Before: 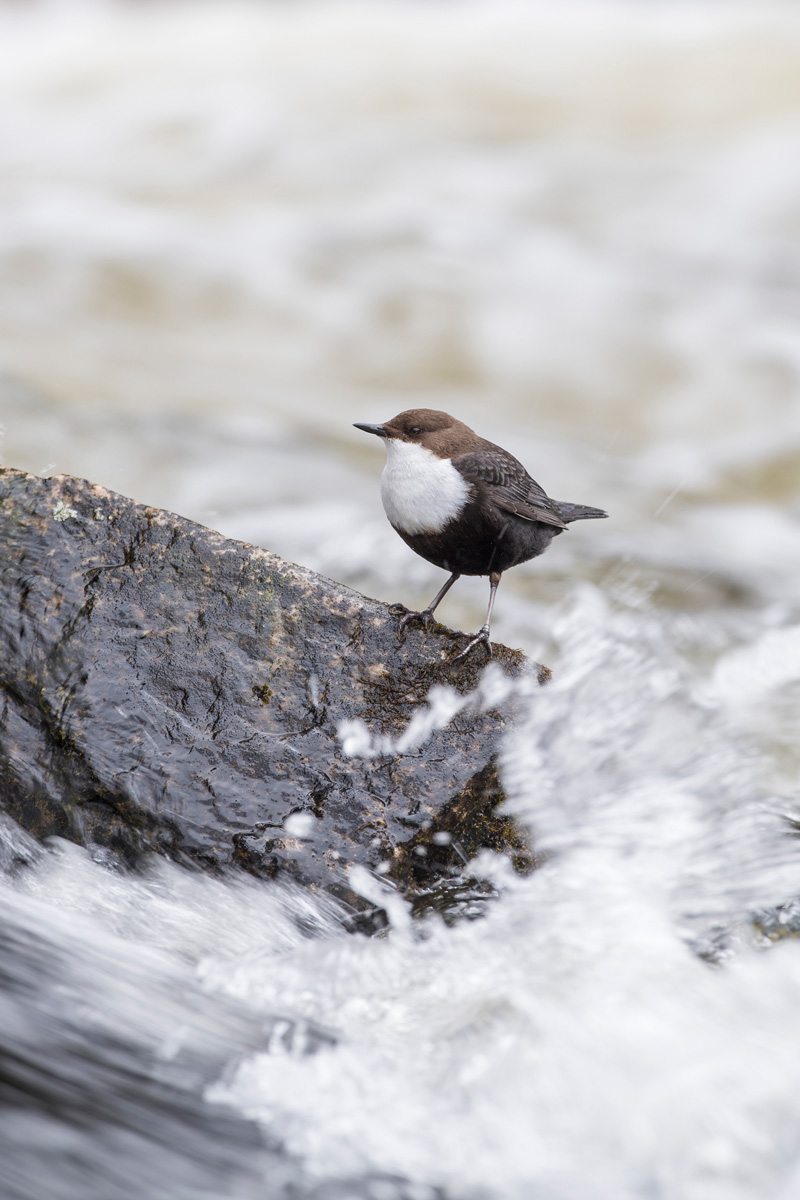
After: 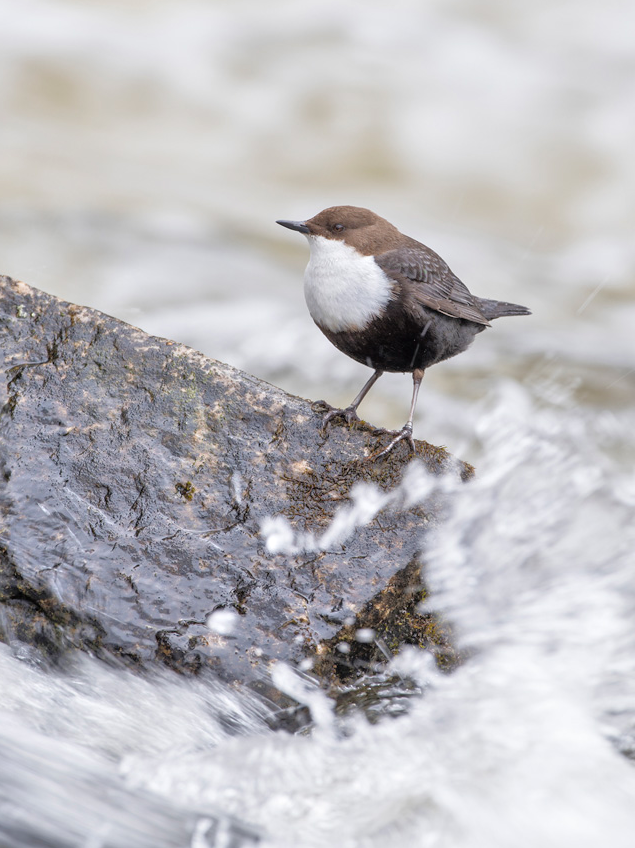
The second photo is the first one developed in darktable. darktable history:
crop: left 9.712%, top 16.928%, right 10.845%, bottom 12.332%
tone equalizer: -7 EV 0.15 EV, -6 EV 0.6 EV, -5 EV 1.15 EV, -4 EV 1.33 EV, -3 EV 1.15 EV, -2 EV 0.6 EV, -1 EV 0.15 EV, mask exposure compensation -0.5 EV
